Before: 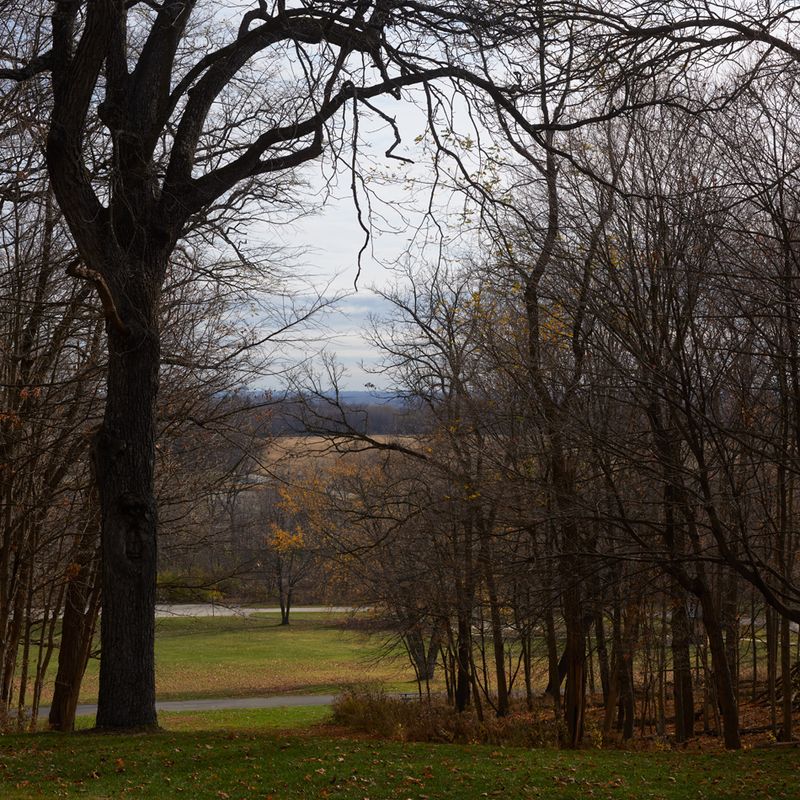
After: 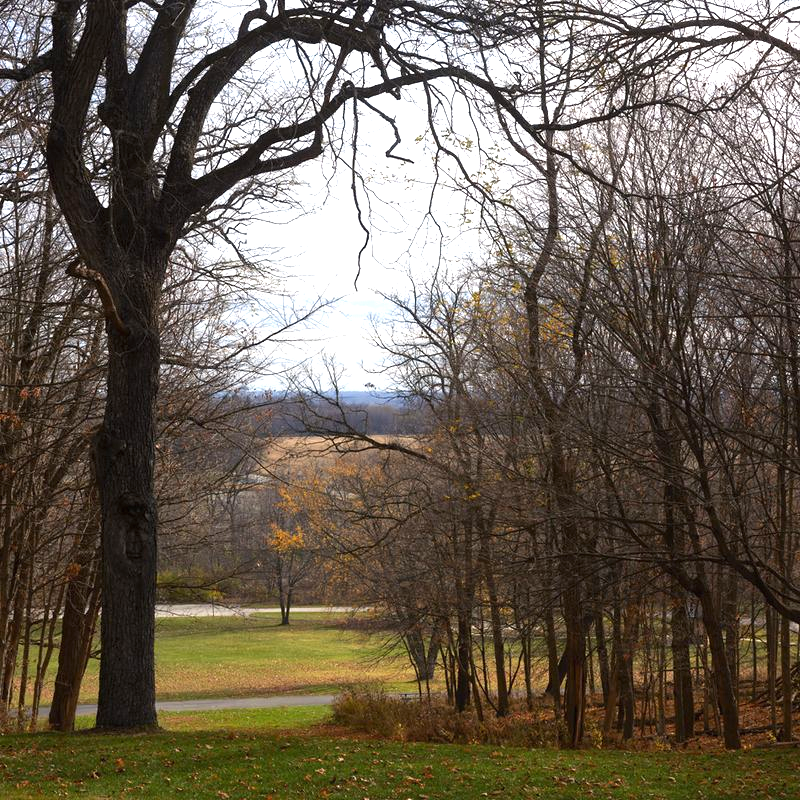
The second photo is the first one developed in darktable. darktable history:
exposure: black level correction 0, exposure 1.1 EV, compensate exposure bias true, compensate highlight preservation false
white balance: emerald 1
